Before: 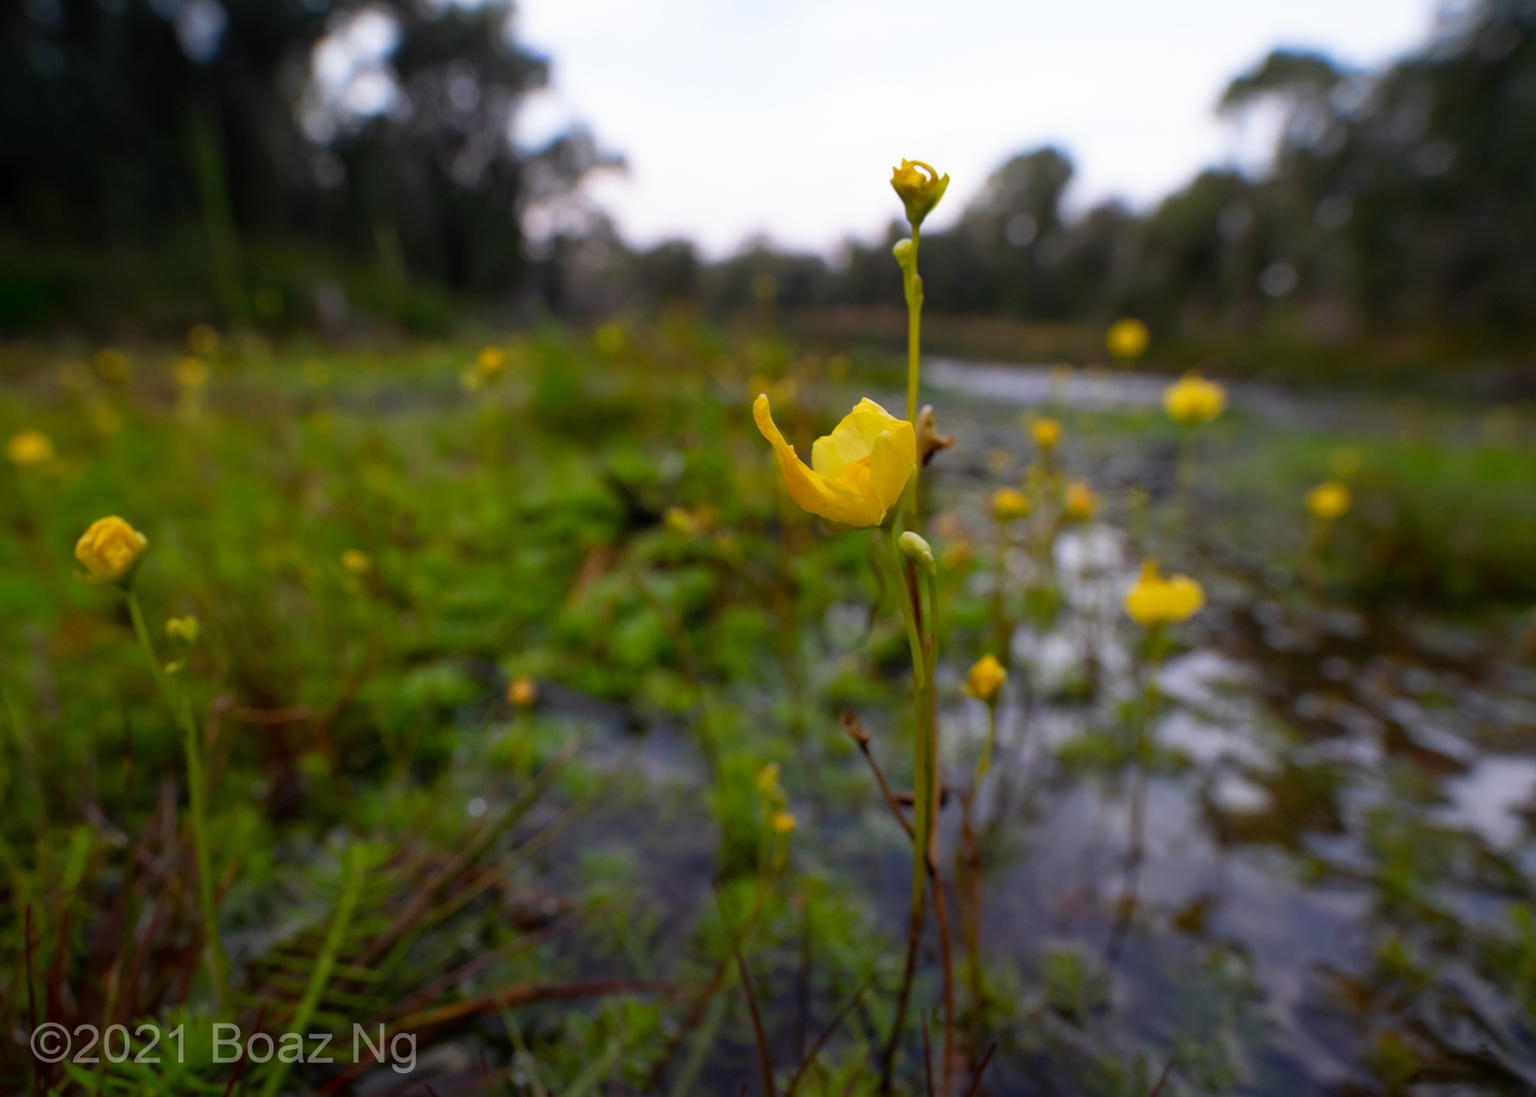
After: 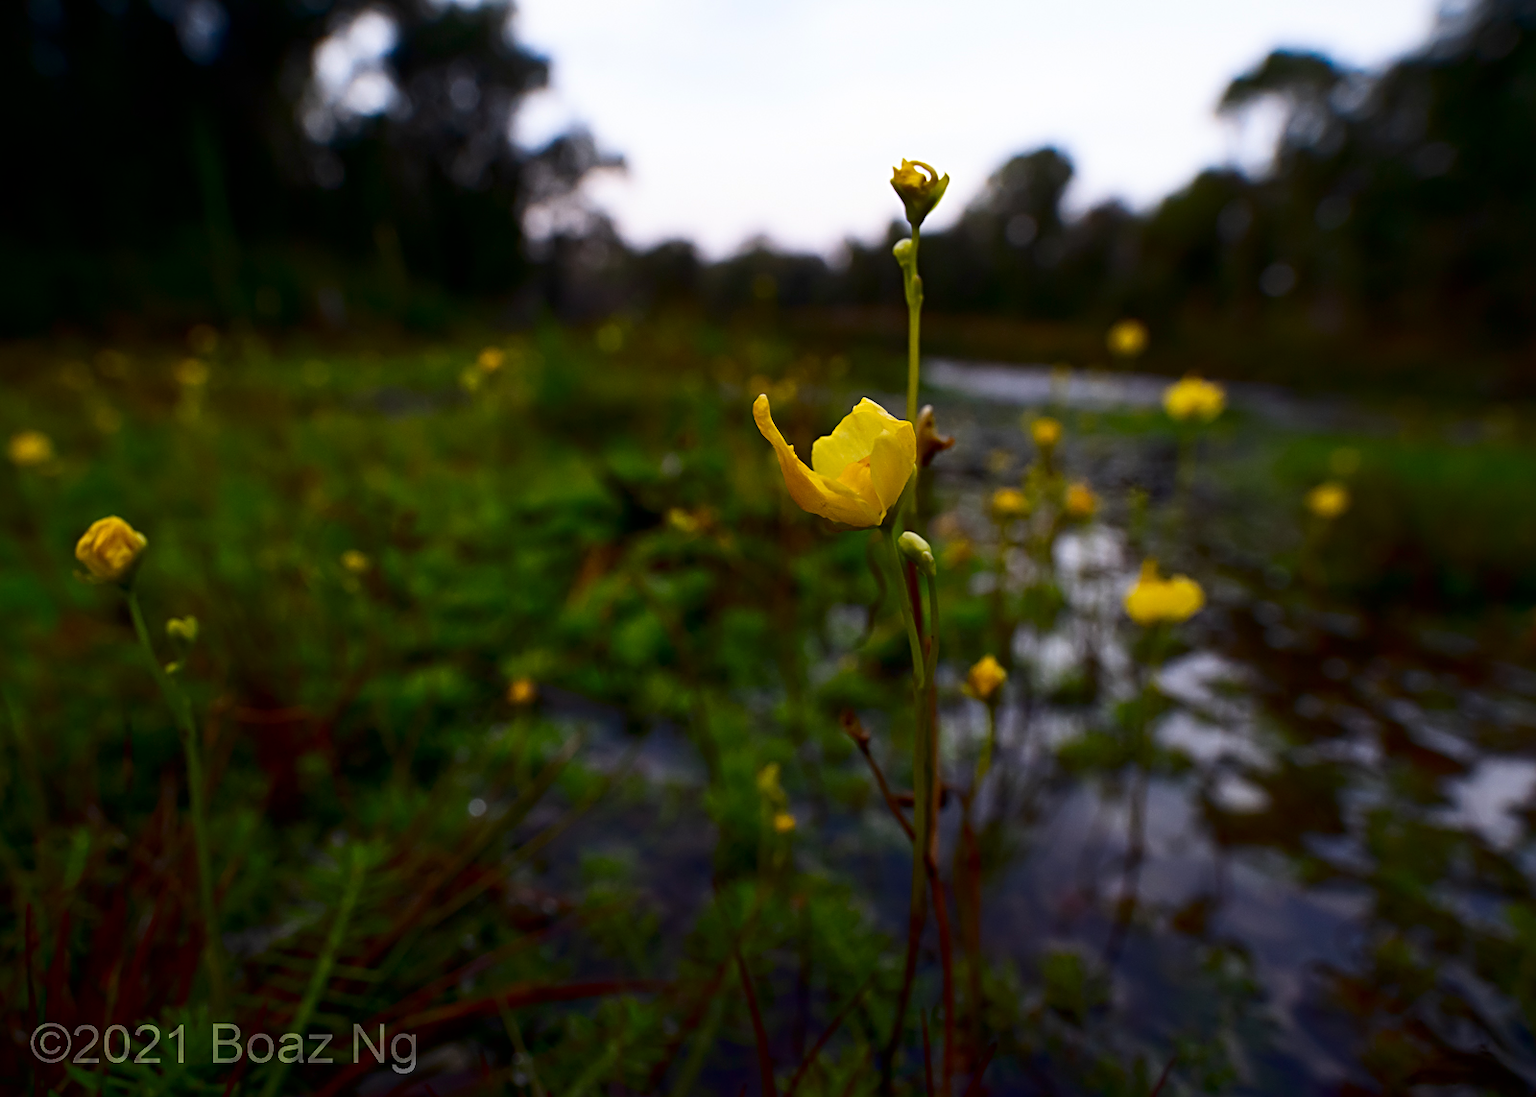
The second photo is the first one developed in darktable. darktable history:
sharpen: radius 2.772
contrast brightness saturation: contrast 0.185, brightness -0.235, saturation 0.112
